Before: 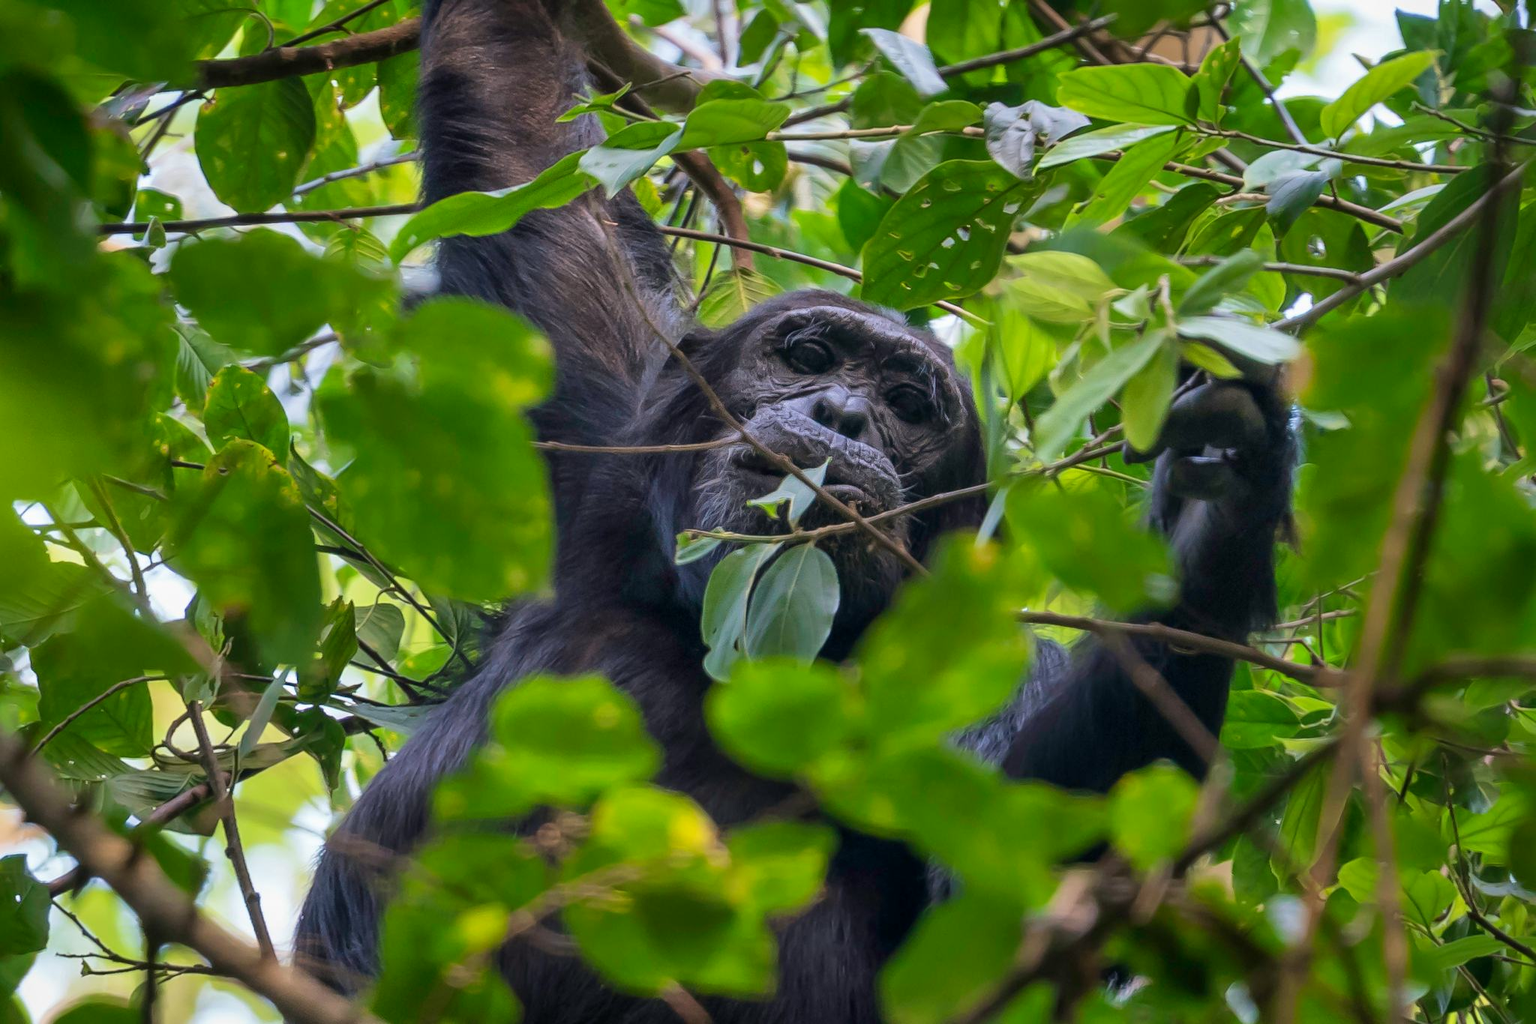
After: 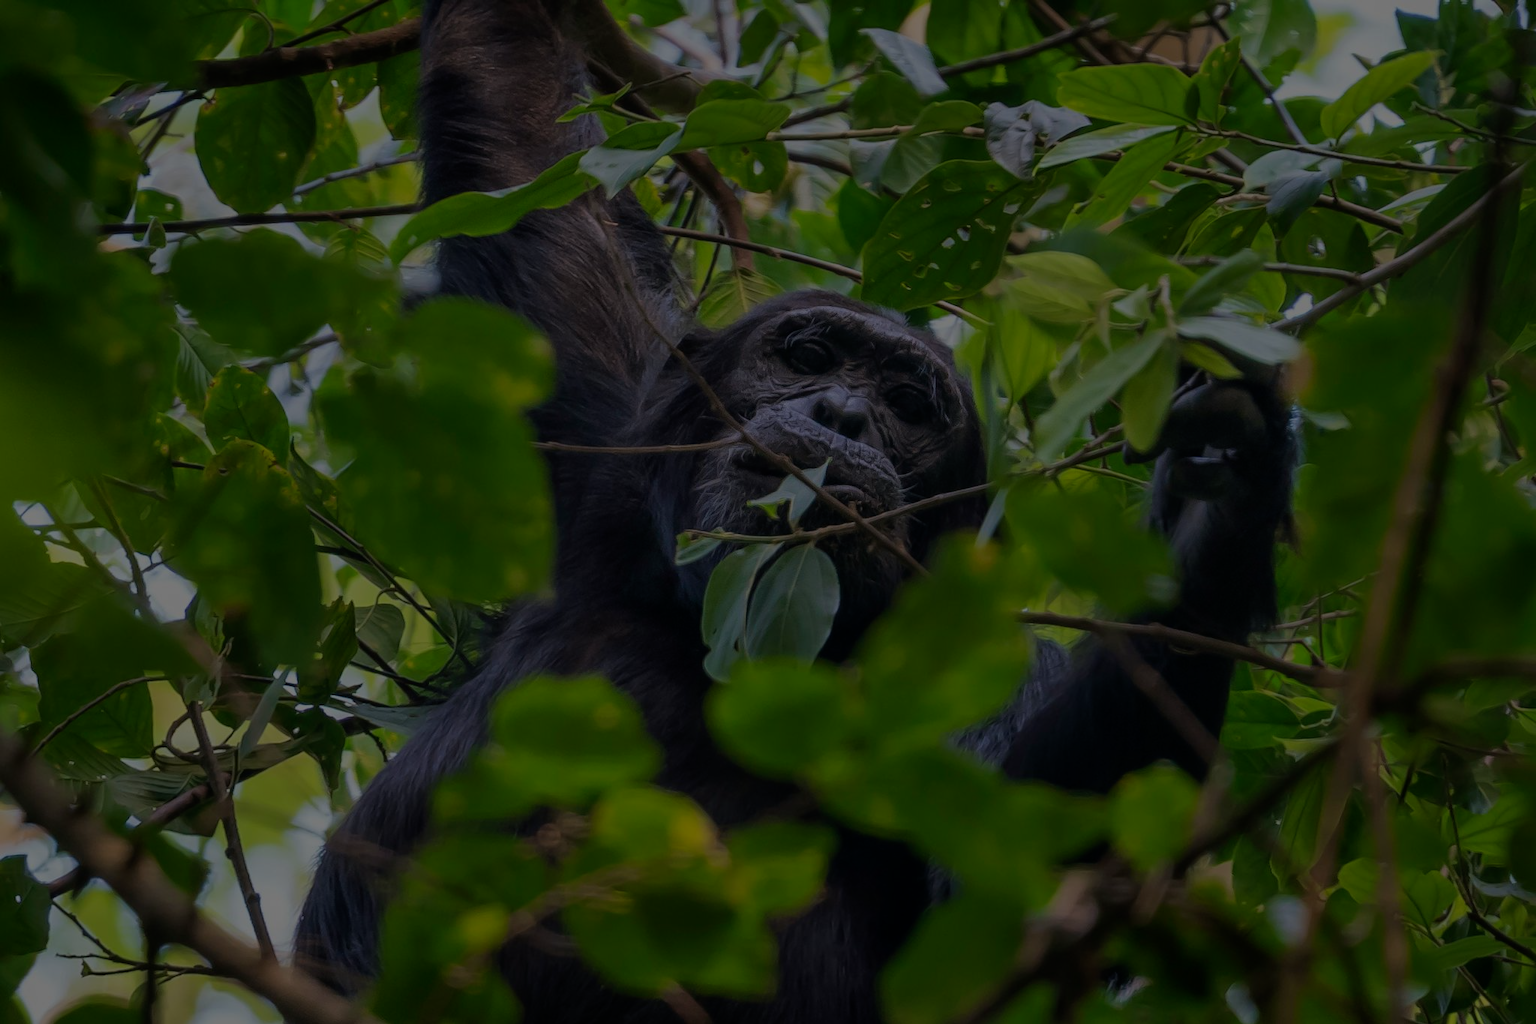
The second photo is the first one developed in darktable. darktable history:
exposure: exposure -2.356 EV, compensate highlight preservation false
